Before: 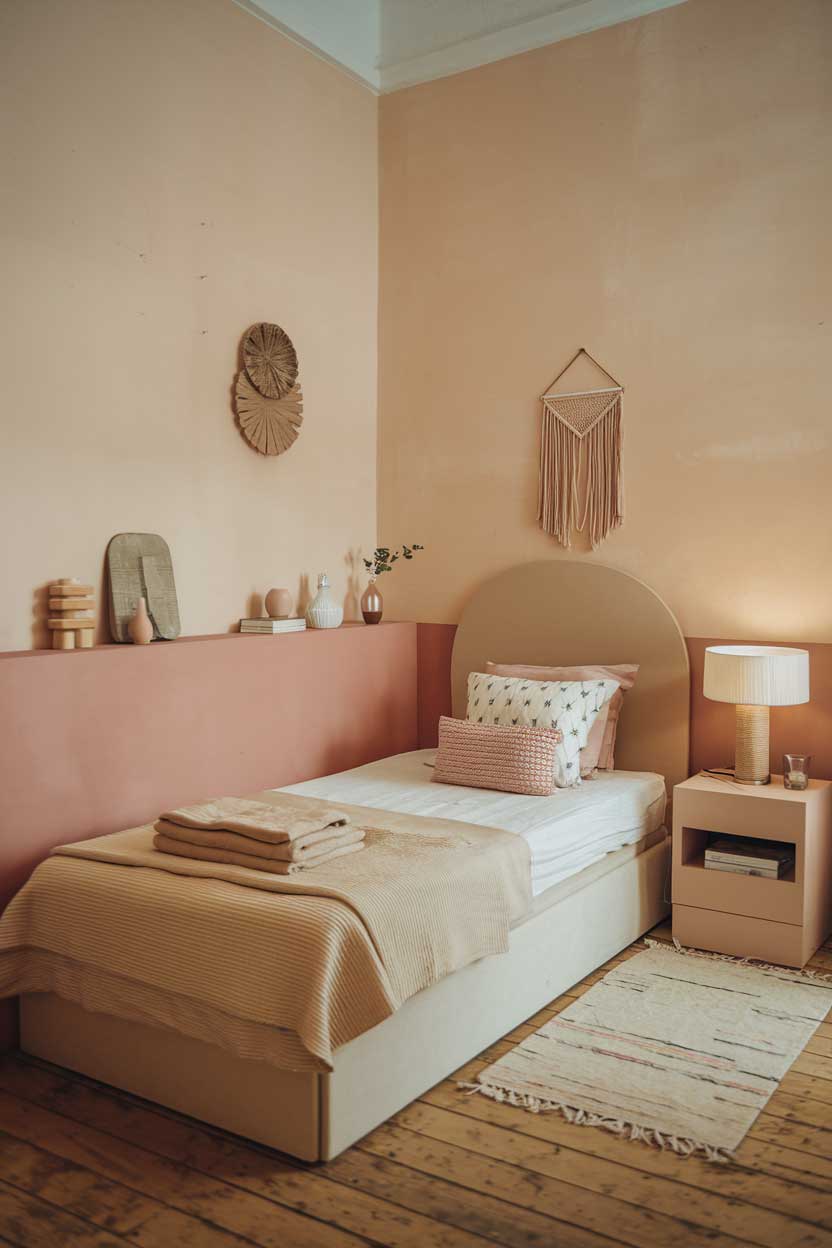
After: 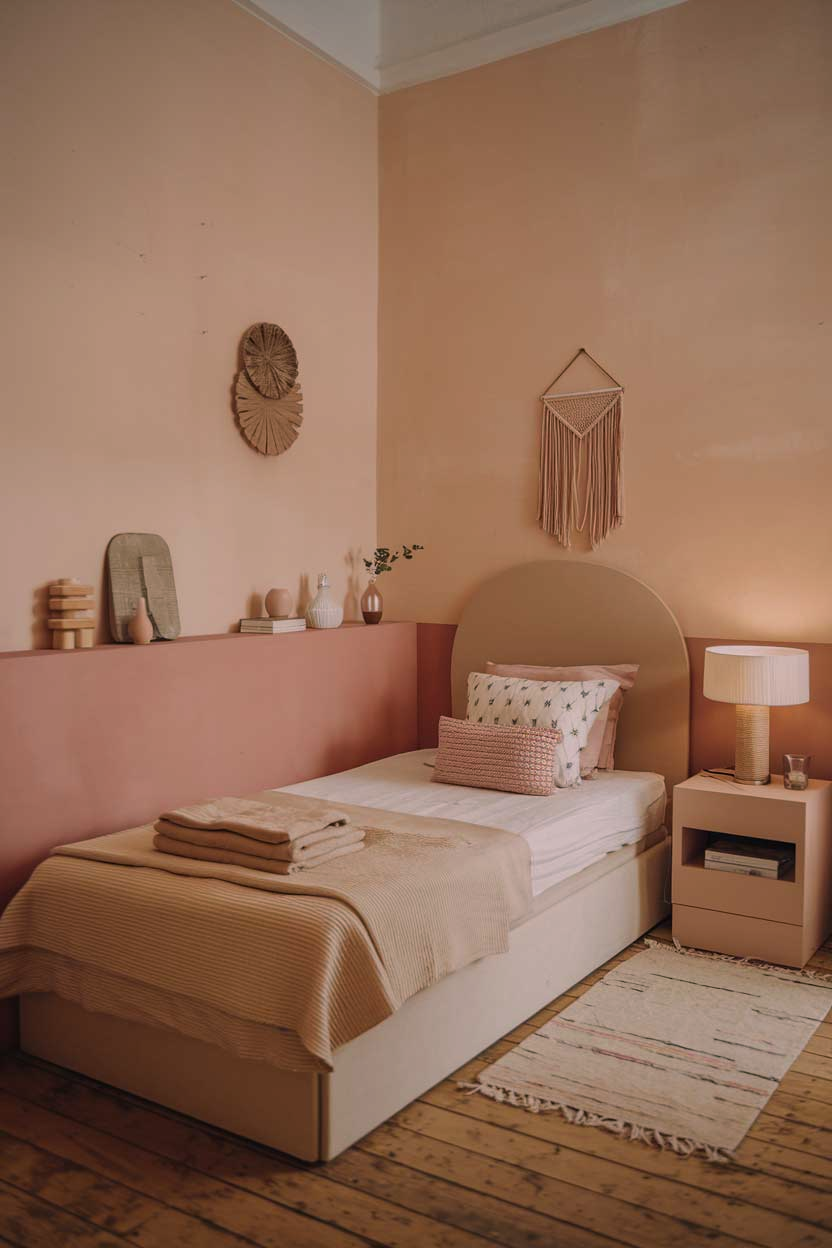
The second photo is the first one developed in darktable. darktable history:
color correction: highlights a* 12.87, highlights b* 5.4
exposure: exposure -0.485 EV, compensate exposure bias true, compensate highlight preservation false
